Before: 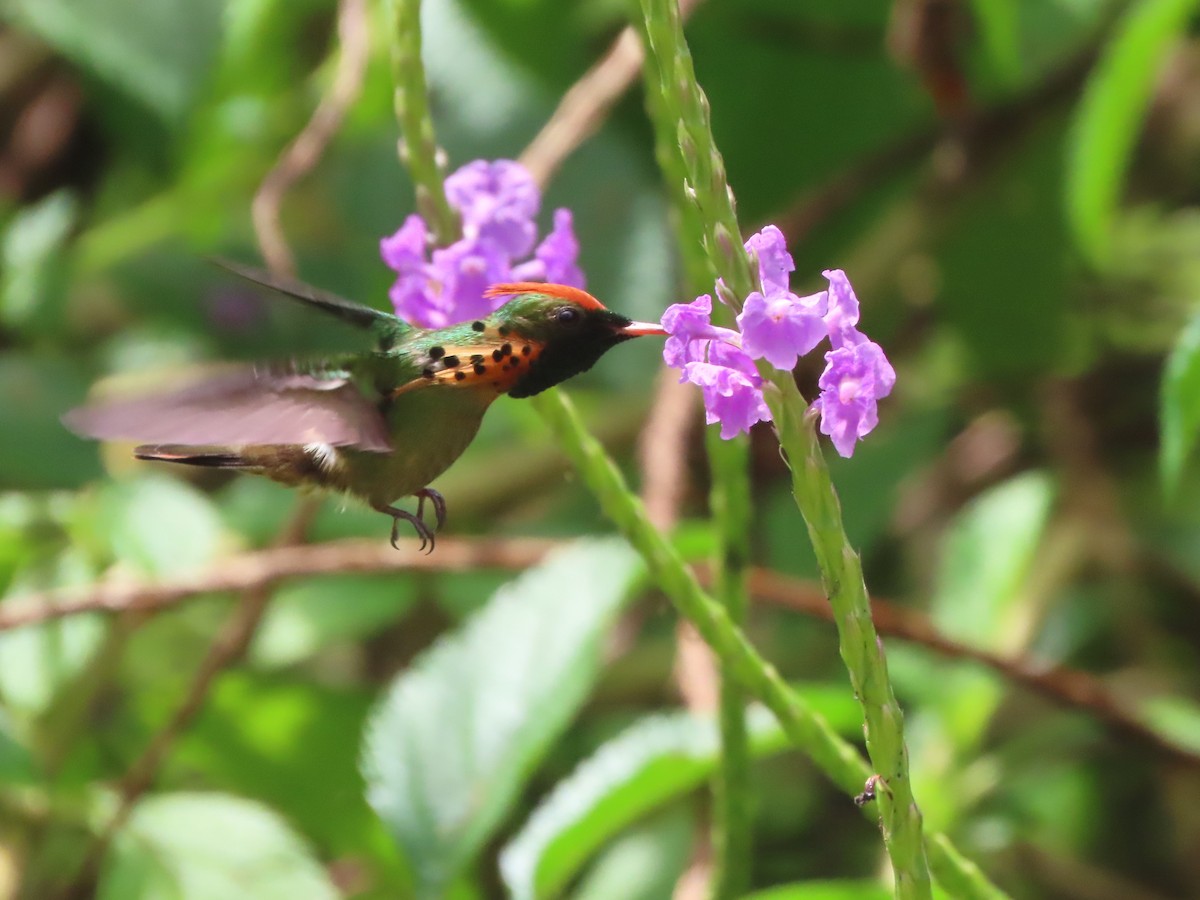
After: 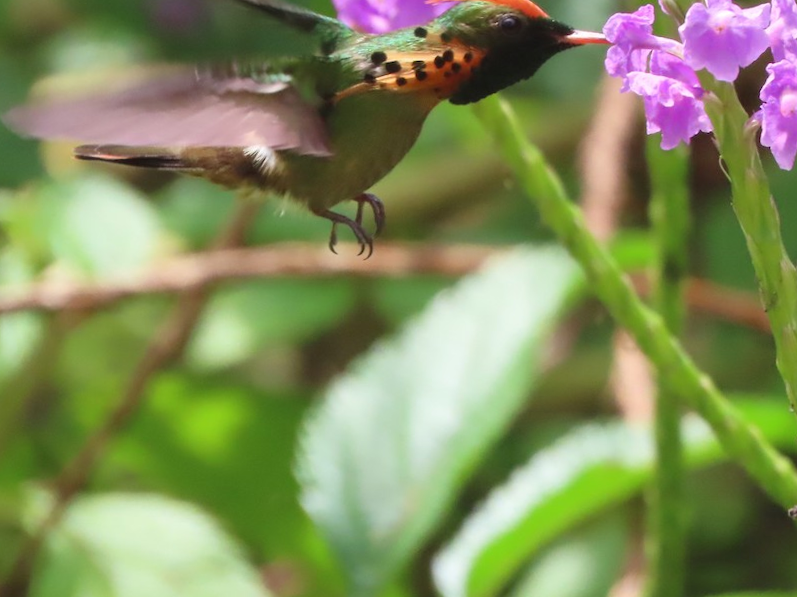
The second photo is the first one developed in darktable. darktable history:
crop and rotate: angle -1.01°, left 3.959%, top 32.055%, right 28.058%
